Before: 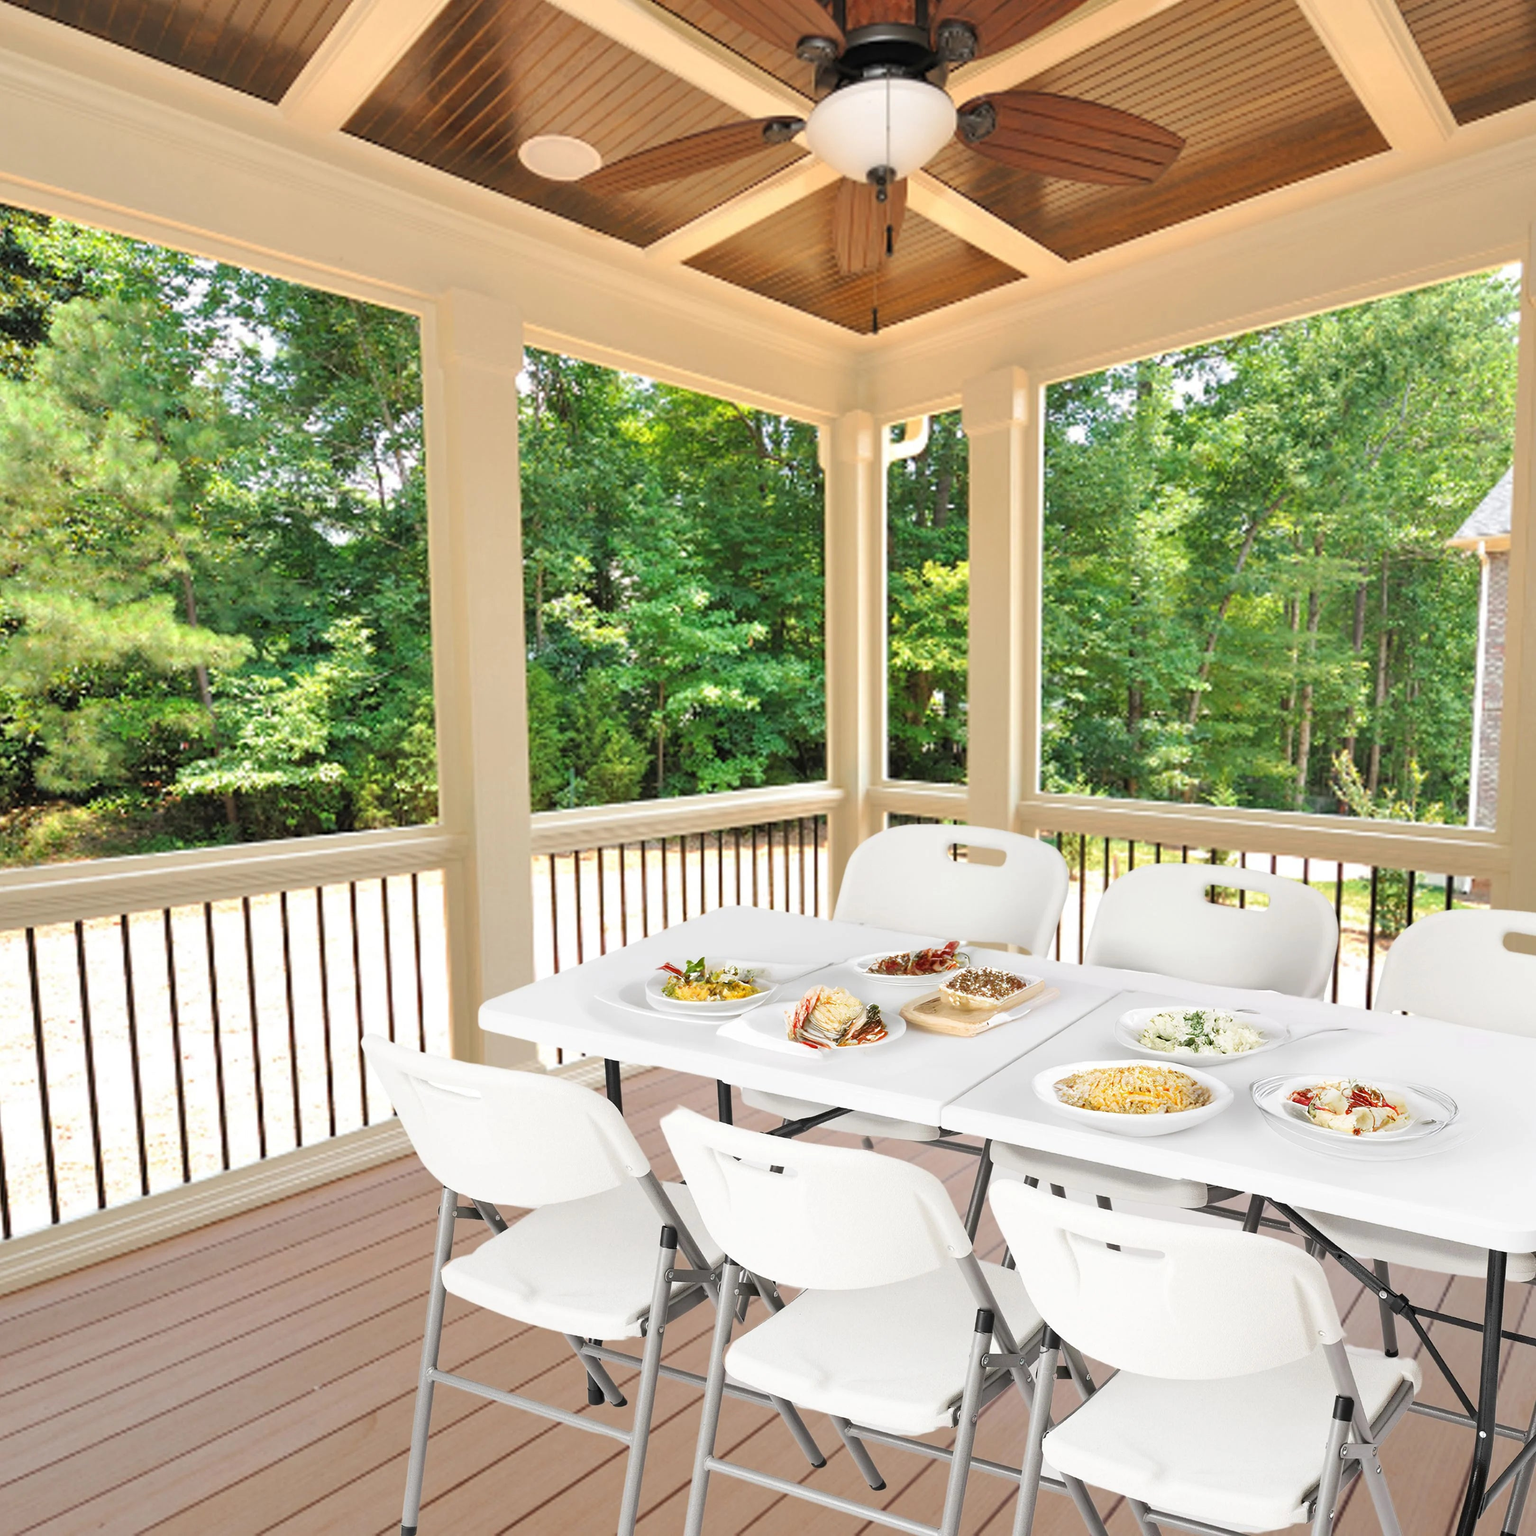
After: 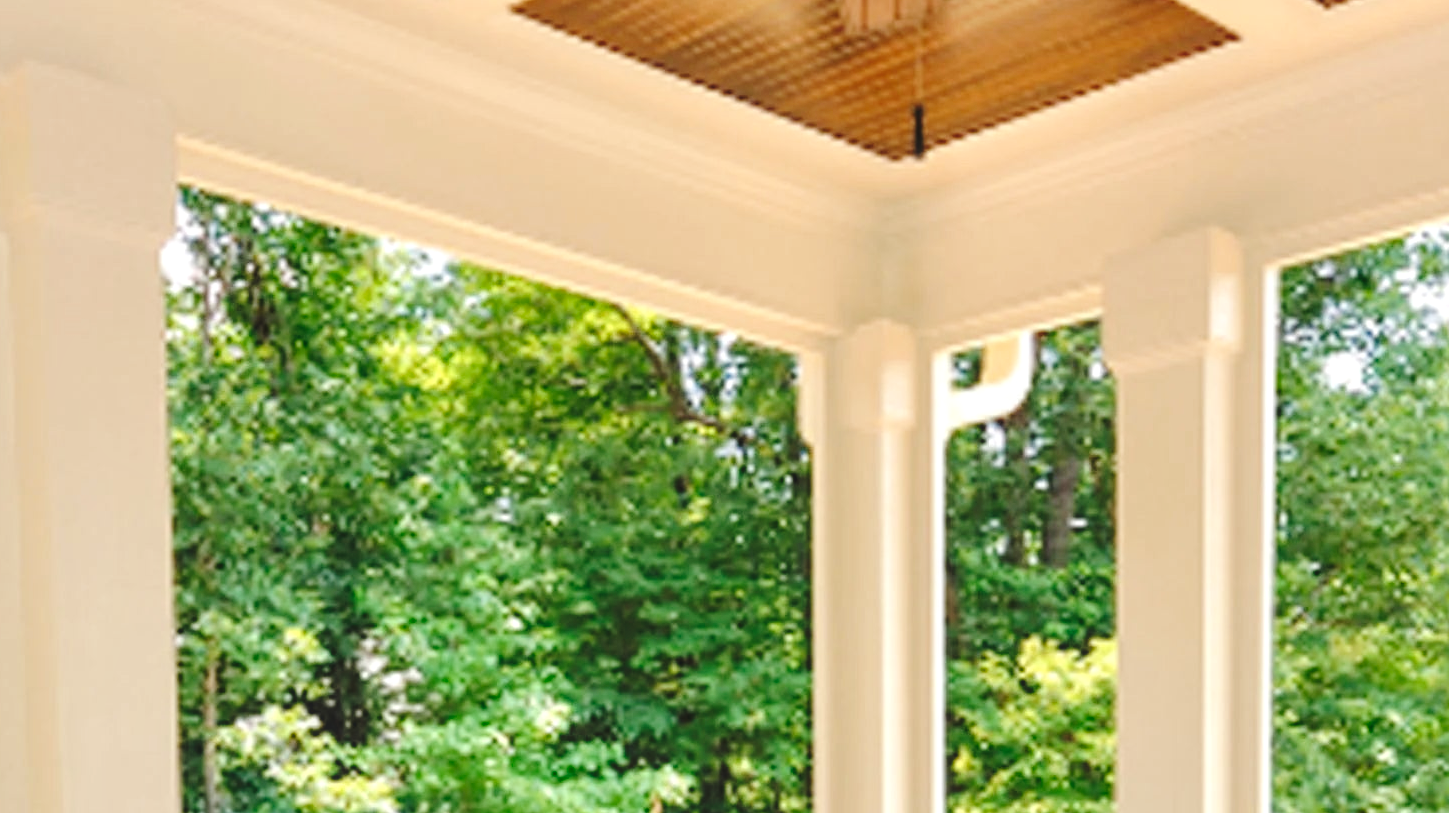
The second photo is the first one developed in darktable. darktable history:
local contrast: on, module defaults
tone curve: curves: ch0 [(0, 0) (0.003, 0.112) (0.011, 0.115) (0.025, 0.111) (0.044, 0.114) (0.069, 0.126) (0.1, 0.144) (0.136, 0.164) (0.177, 0.196) (0.224, 0.249) (0.277, 0.316) (0.335, 0.401) (0.399, 0.487) (0.468, 0.571) (0.543, 0.647) (0.623, 0.728) (0.709, 0.795) (0.801, 0.866) (0.898, 0.933) (1, 1)], preserve colors none
crop: left 28.64%, top 16.832%, right 26.637%, bottom 58.055%
